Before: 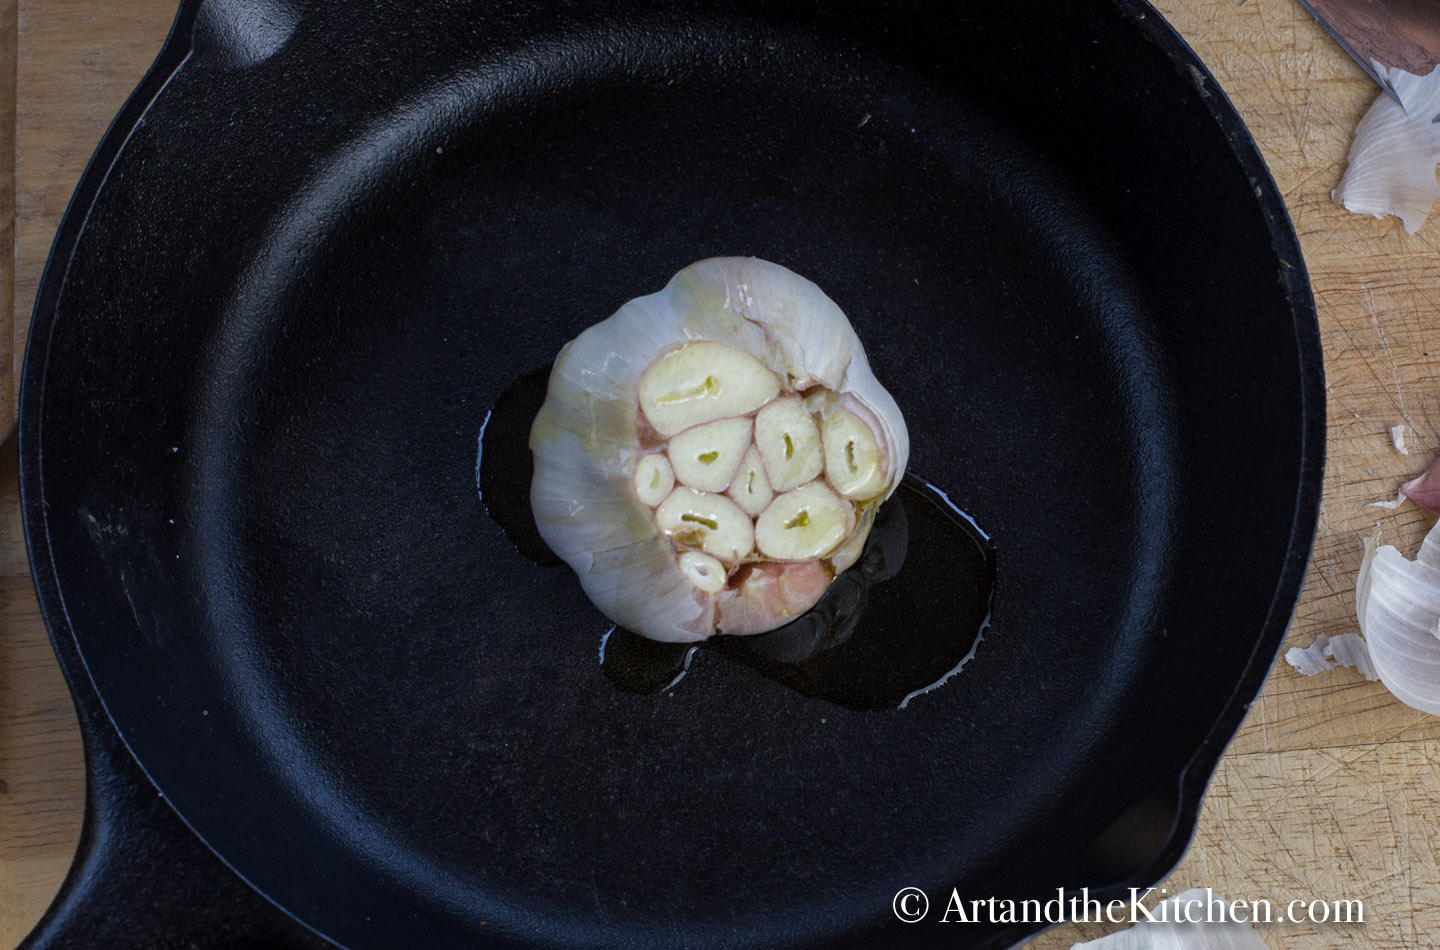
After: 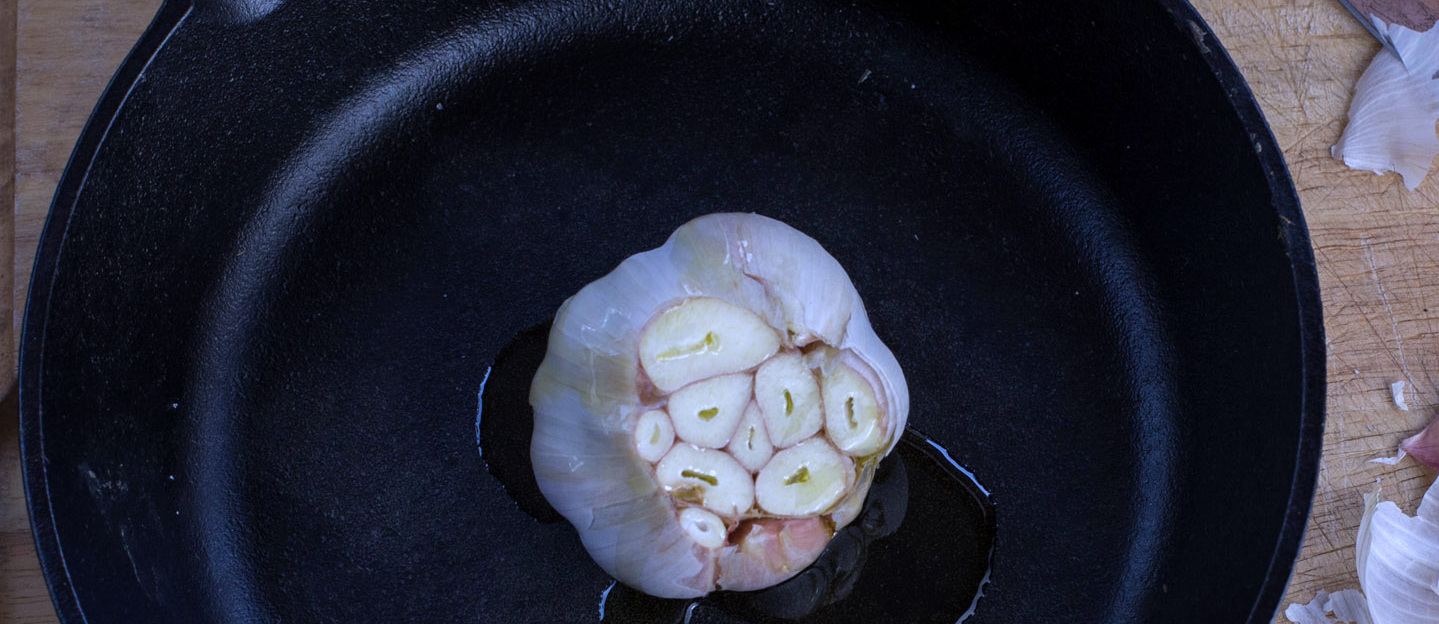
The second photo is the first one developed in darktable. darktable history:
color calibration: illuminant as shot in camera, x 0.377, y 0.393, temperature 4199.69 K
crop and rotate: top 4.842%, bottom 29.375%
tone equalizer: on, module defaults
